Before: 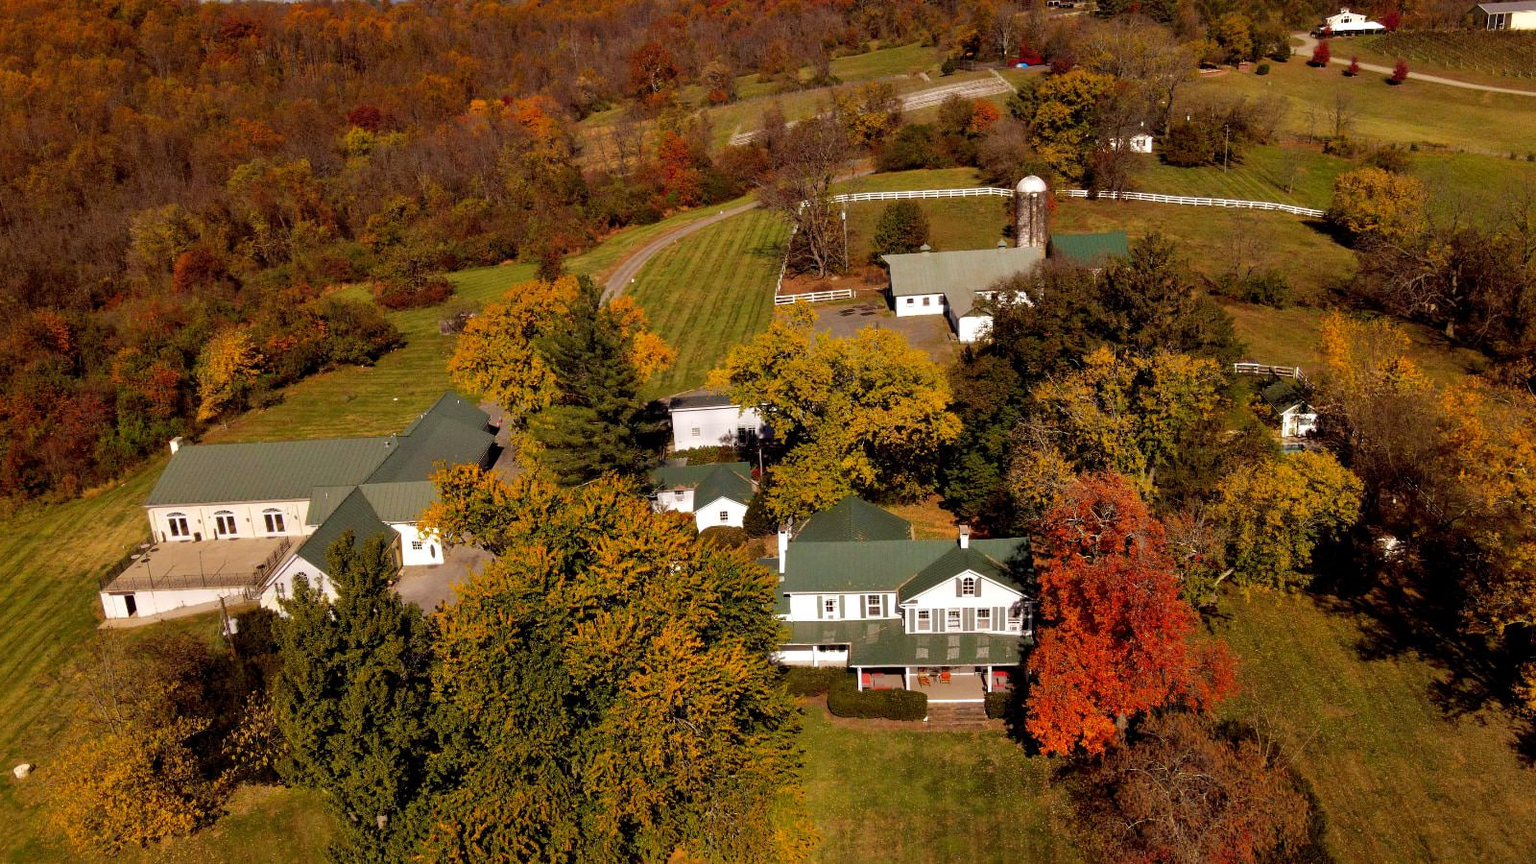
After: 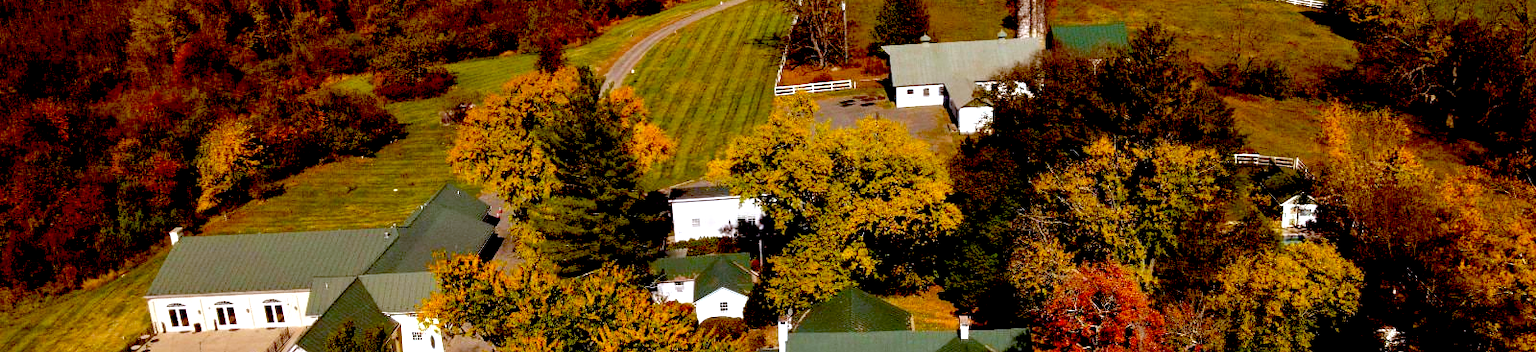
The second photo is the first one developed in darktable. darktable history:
crop and rotate: top 24.264%, bottom 34.893%
exposure: black level correction 0.039, exposure 0.499 EV, compensate highlight preservation false
color calibration: x 0.37, y 0.382, temperature 4318.3 K
